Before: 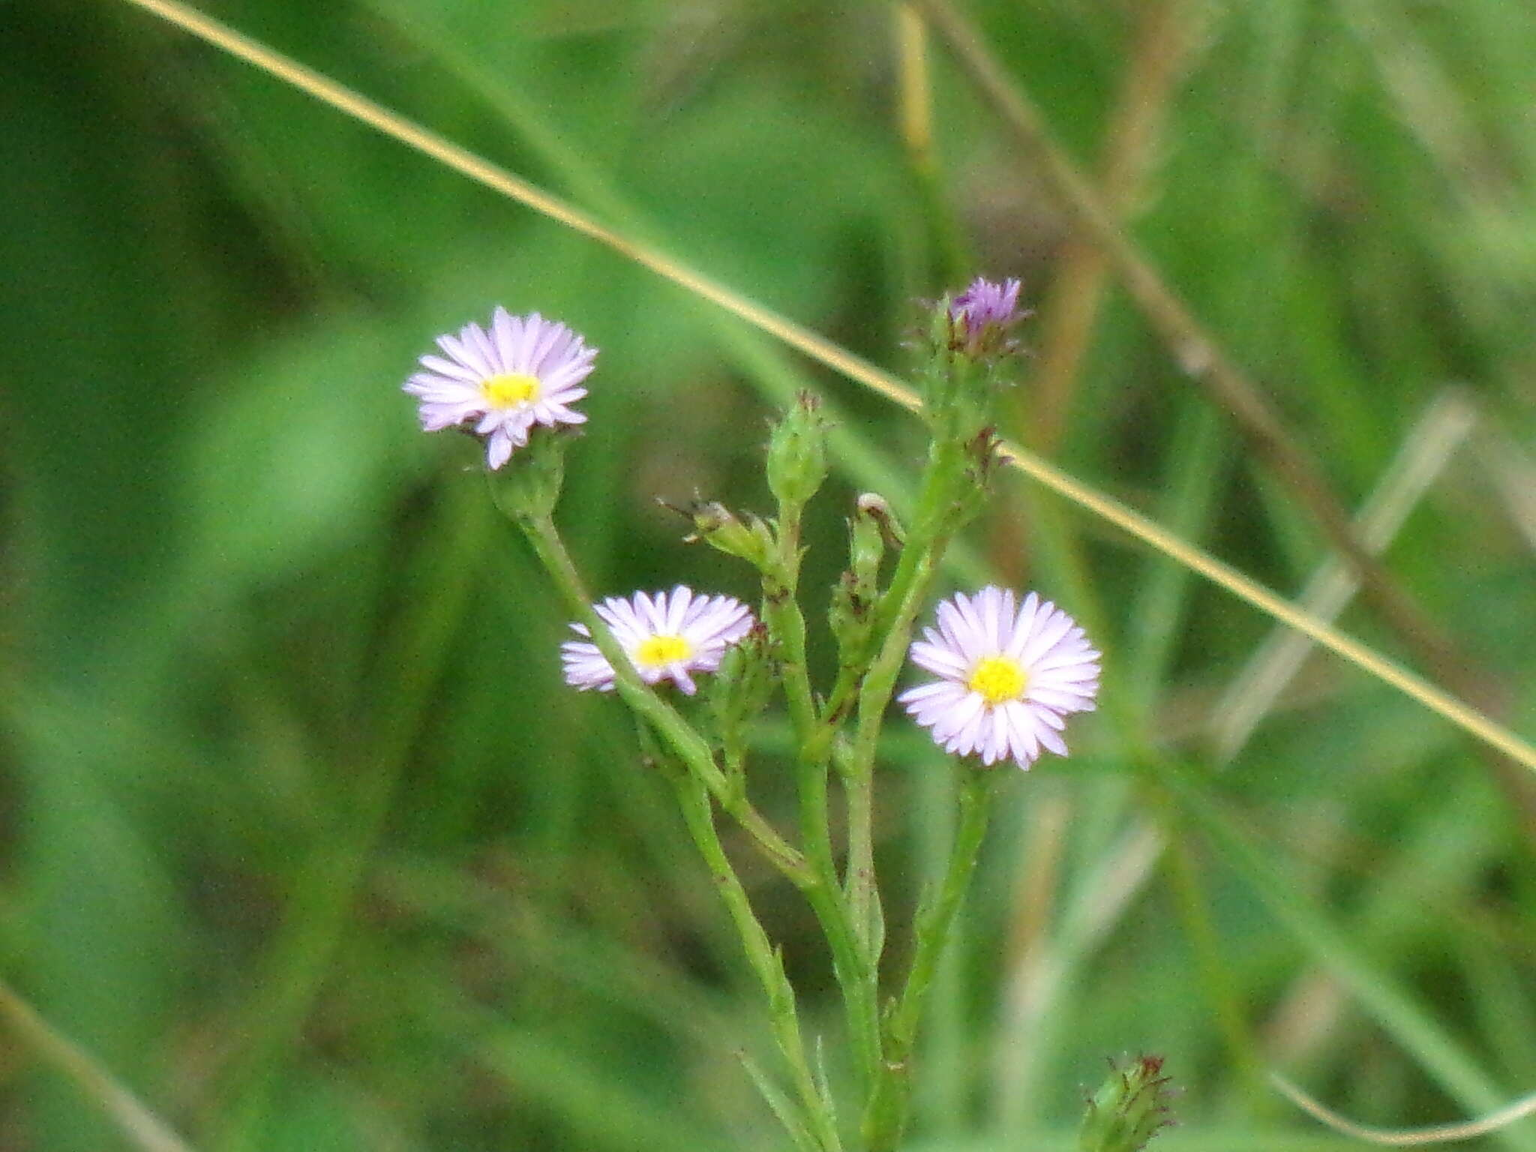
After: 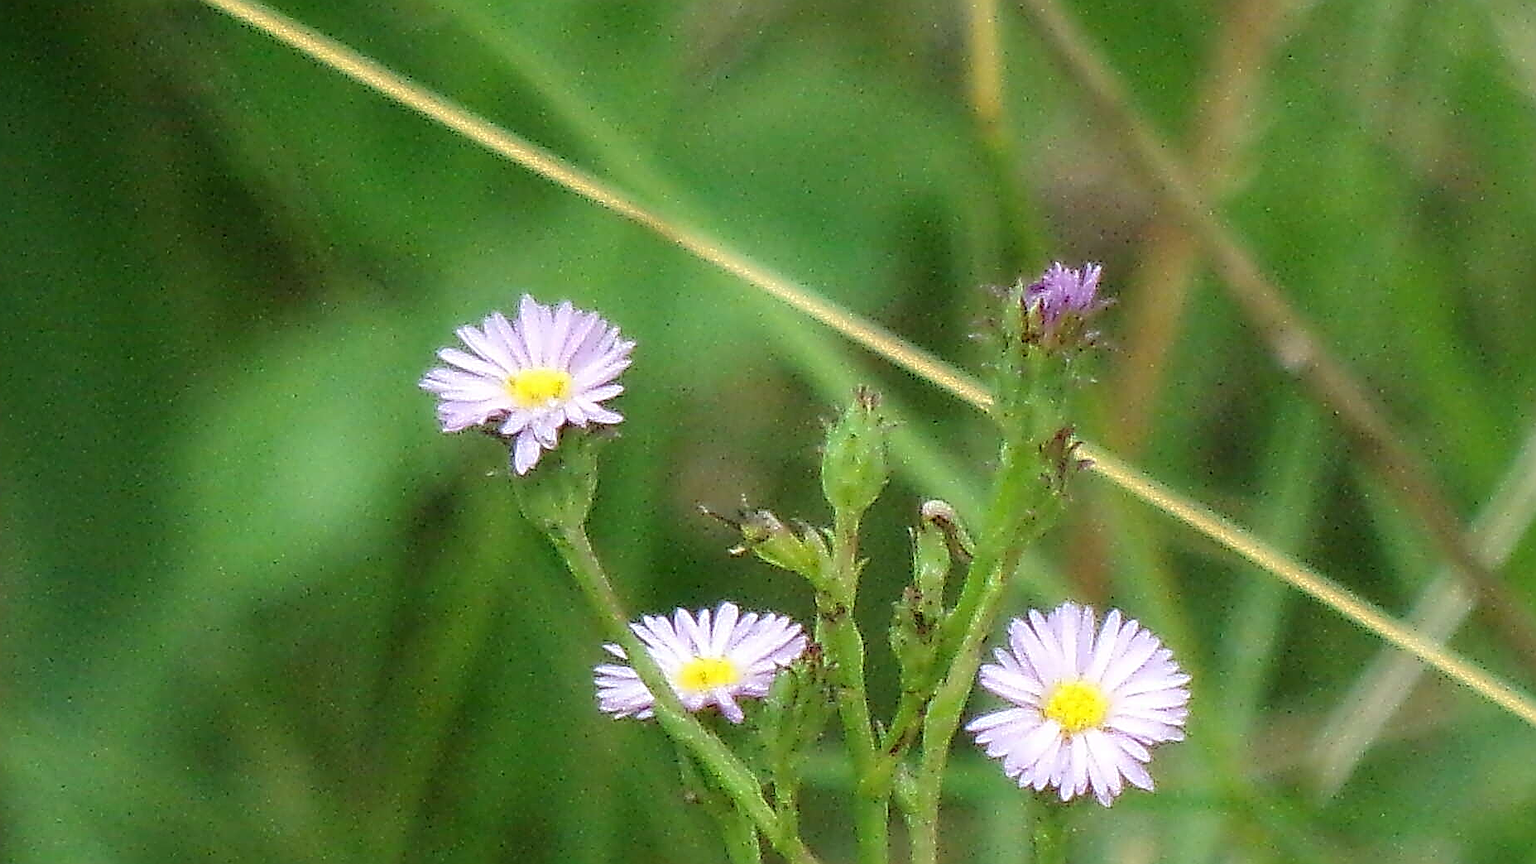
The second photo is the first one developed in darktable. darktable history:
crop: left 1.509%, top 3.452%, right 7.696%, bottom 28.452%
sharpen: amount 2
